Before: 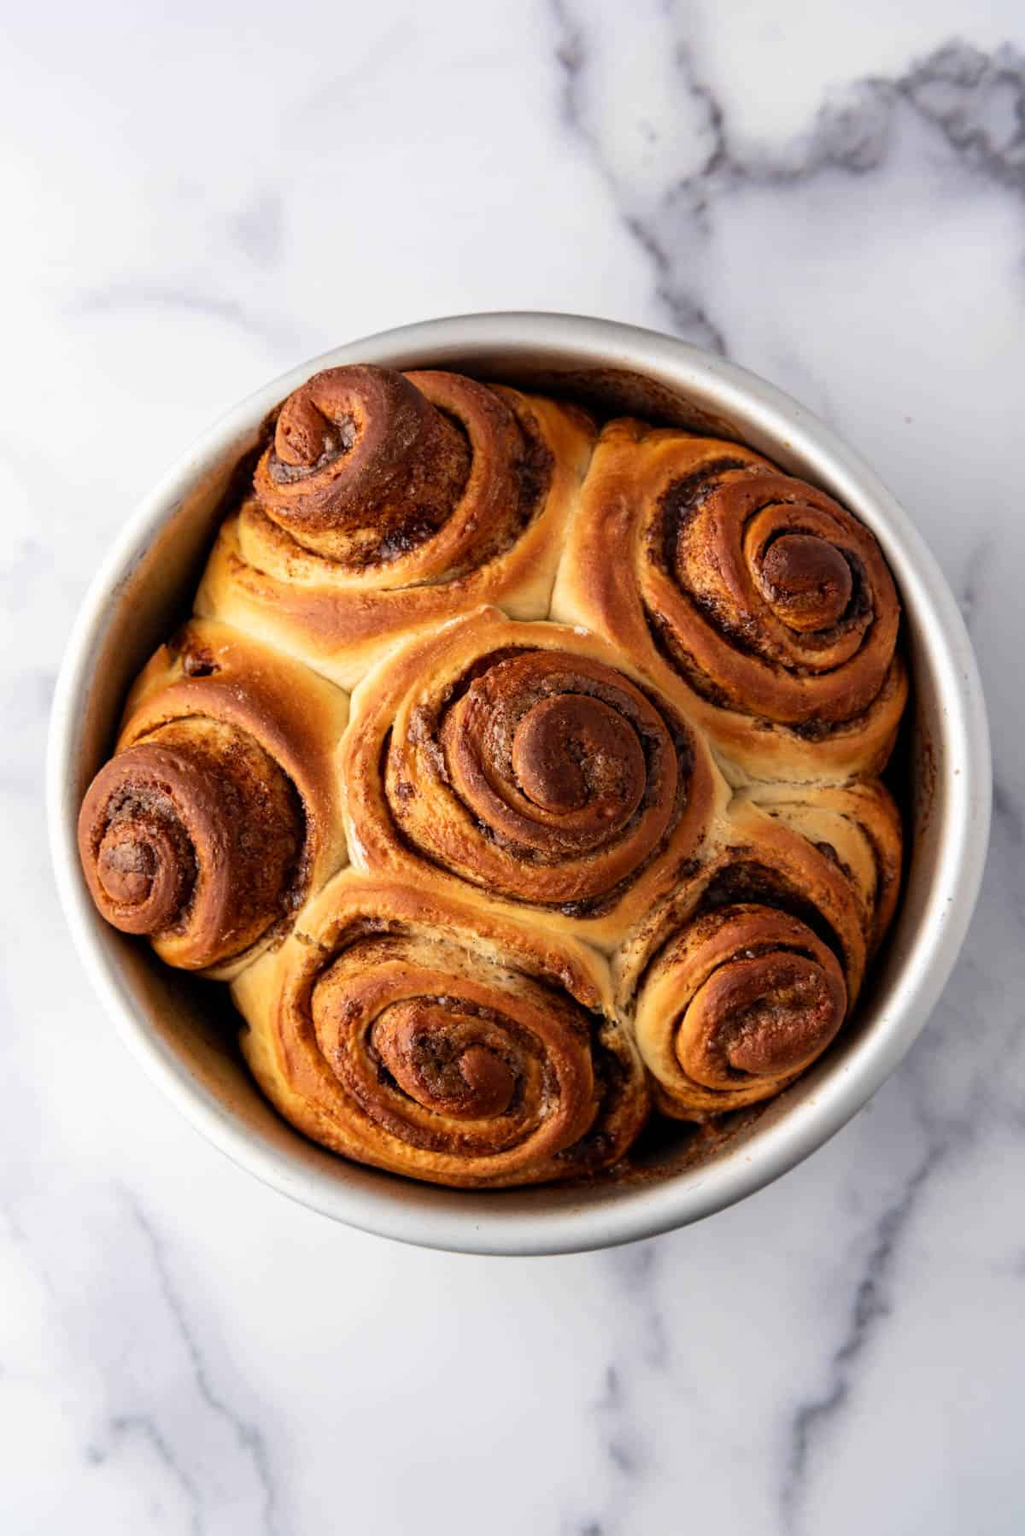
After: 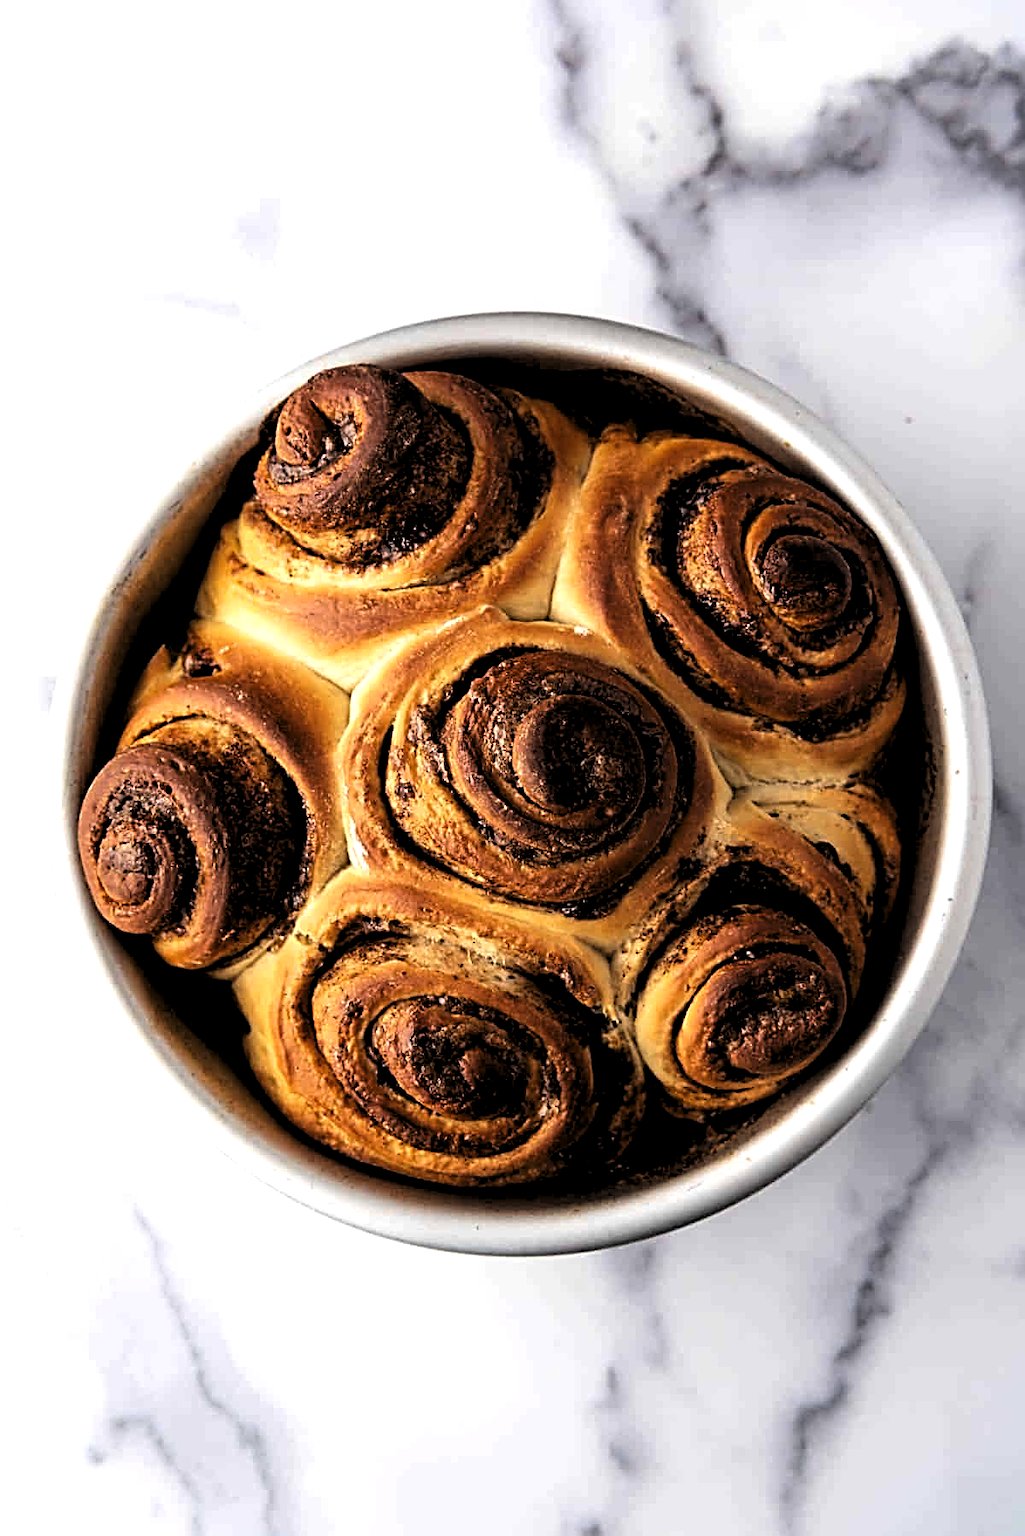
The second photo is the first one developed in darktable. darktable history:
sharpen: radius 2.974, amount 0.757
levels: levels [0.182, 0.542, 0.902]
